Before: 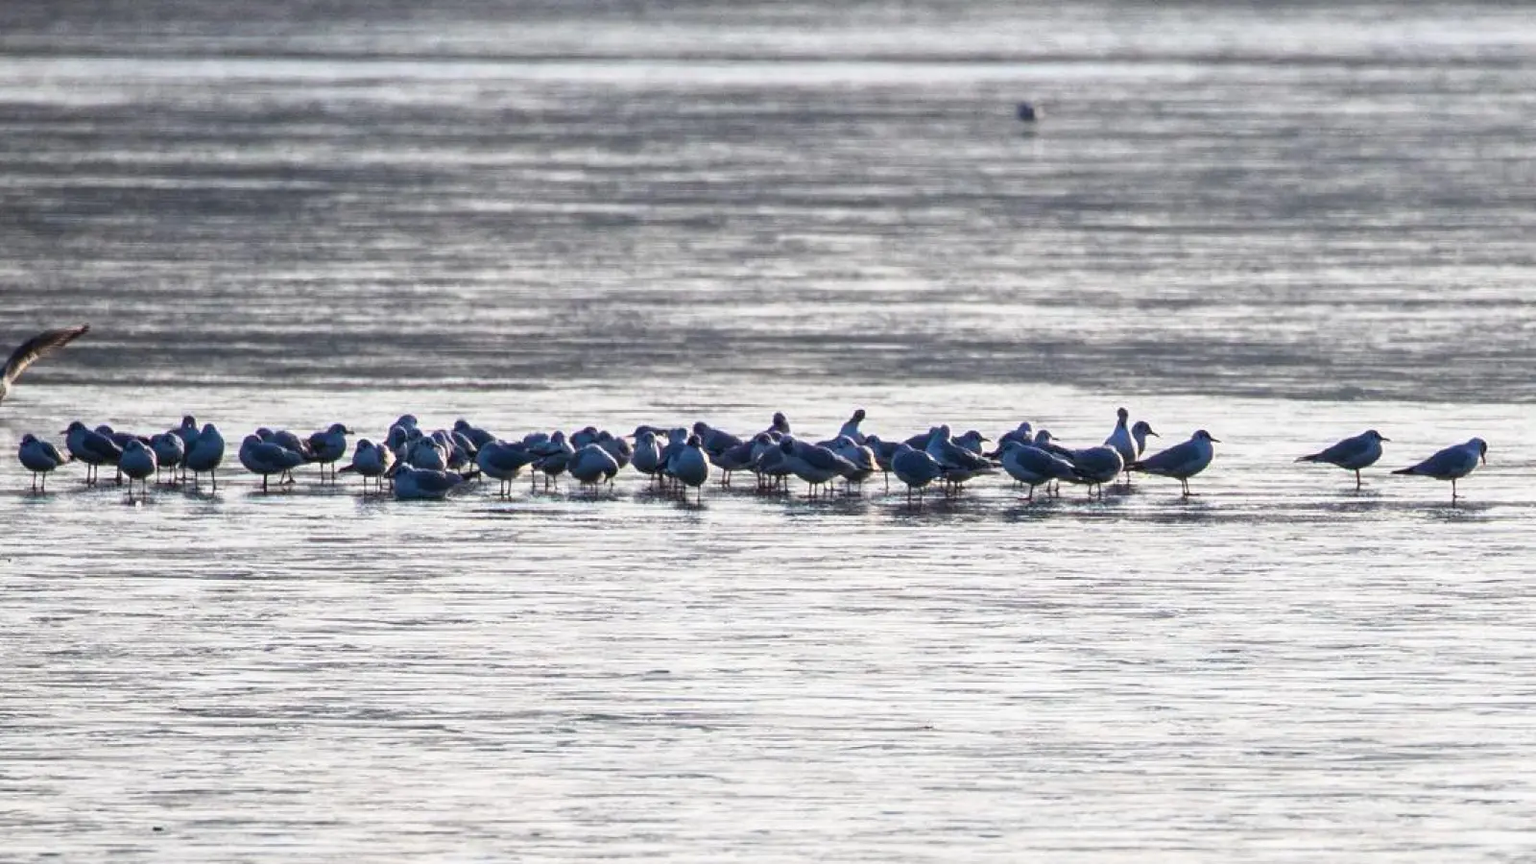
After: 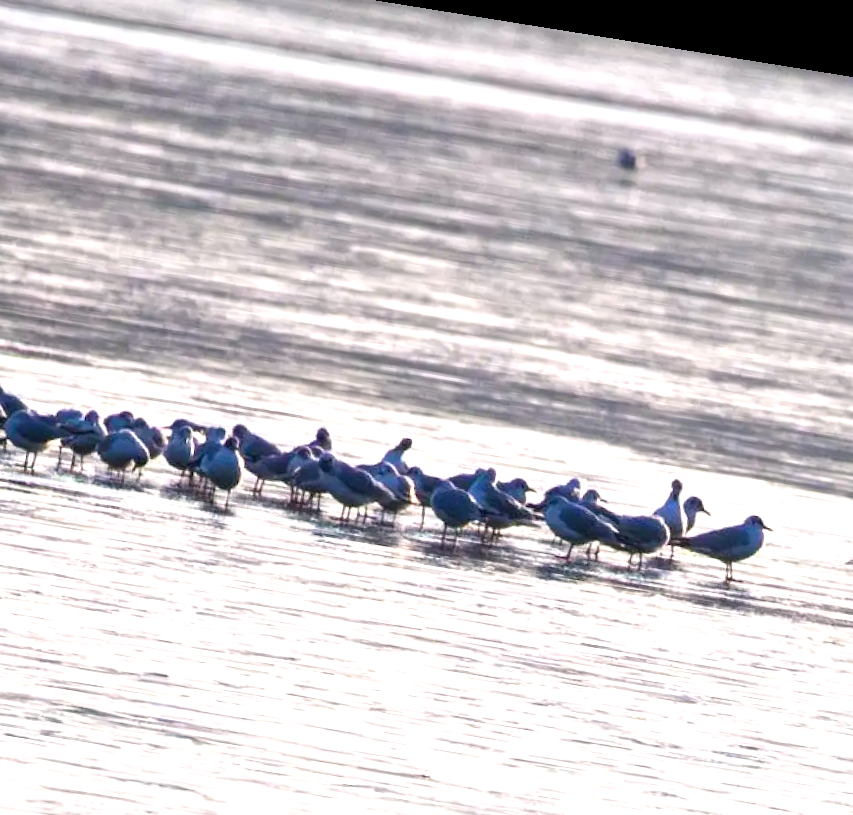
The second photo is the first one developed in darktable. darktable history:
crop: left 32.075%, top 10.976%, right 18.355%, bottom 17.596%
rotate and perspective: rotation 9.12°, automatic cropping off
exposure: exposure 0.6 EV, compensate highlight preservation false
color correction: highlights a* 3.22, highlights b* 1.93, saturation 1.19
